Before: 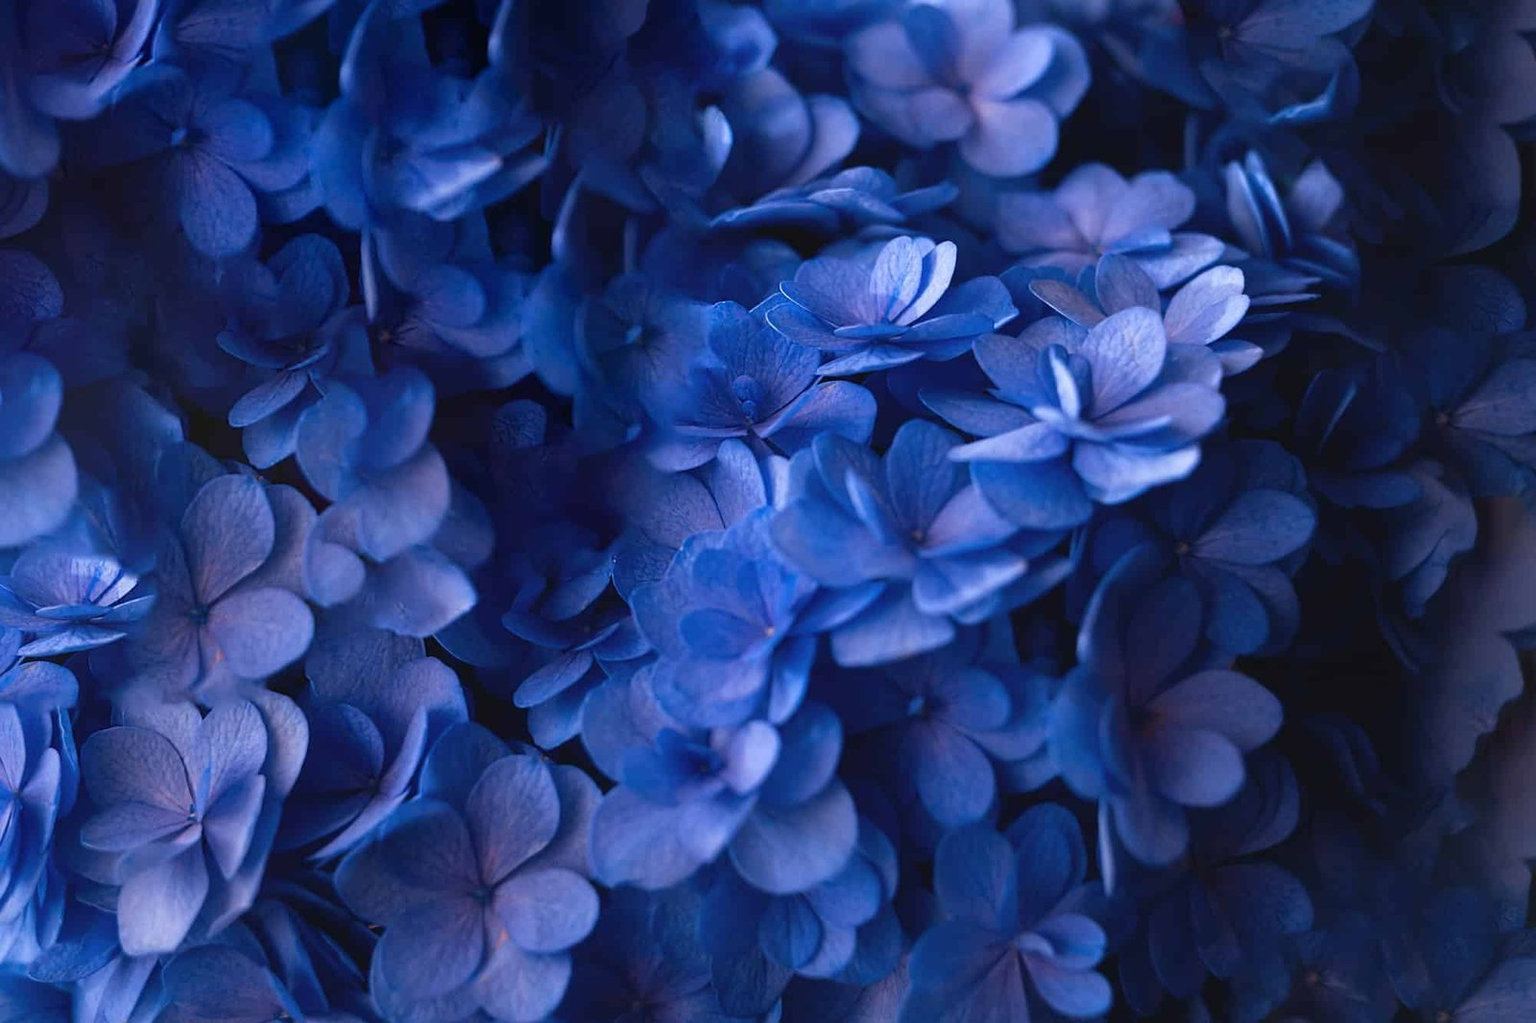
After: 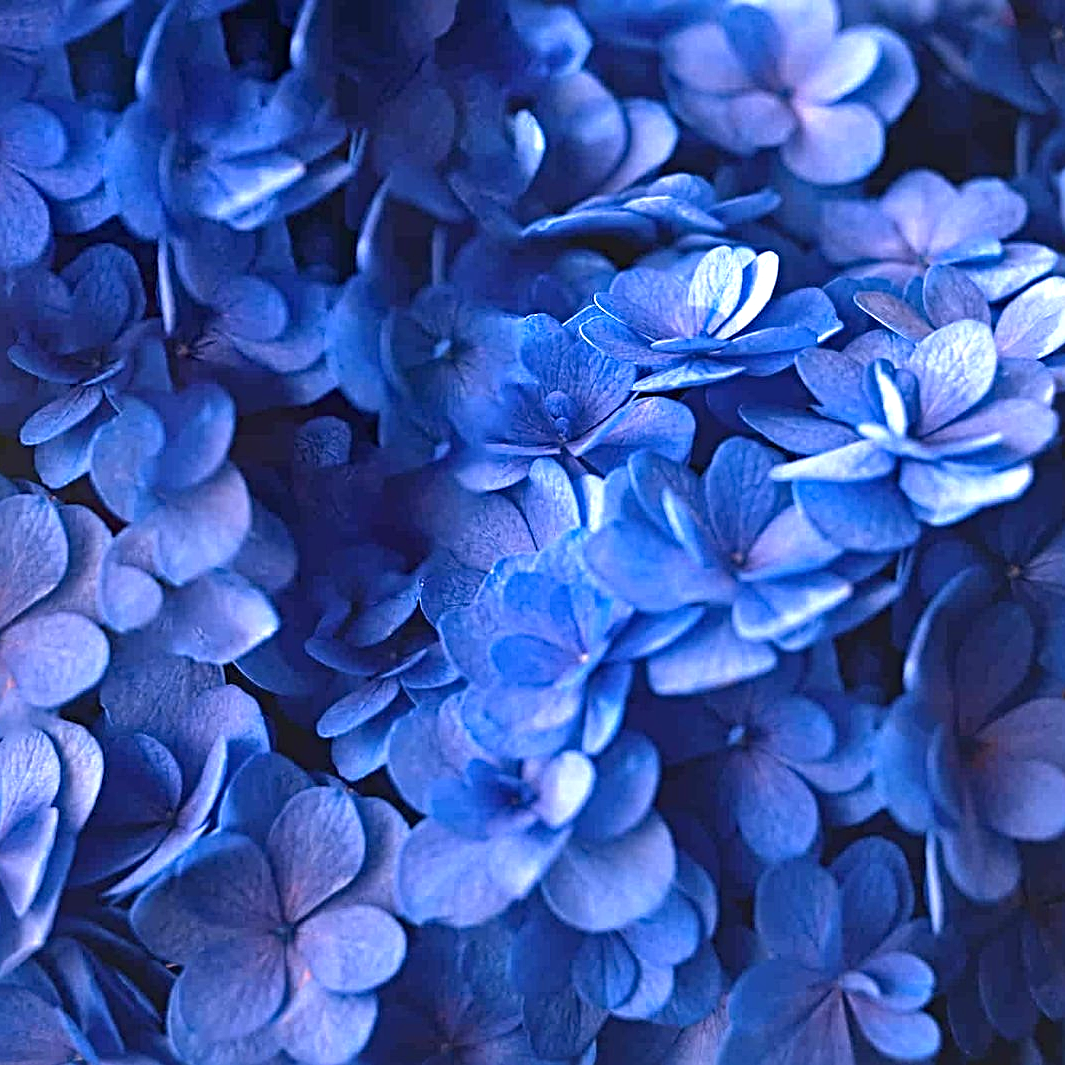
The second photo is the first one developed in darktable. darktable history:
crop and rotate: left 13.671%, right 19.735%
contrast equalizer: y [[0.502, 0.517, 0.543, 0.576, 0.611, 0.631], [0.5 ×6], [0.5 ×6], [0 ×6], [0 ×6]], mix 0.344
sharpen: radius 4.932
exposure: exposure 1 EV, compensate highlight preservation false
shadows and highlights: radius 126.5, shadows 30.45, highlights -30.82, low approximation 0.01, soften with gaussian
